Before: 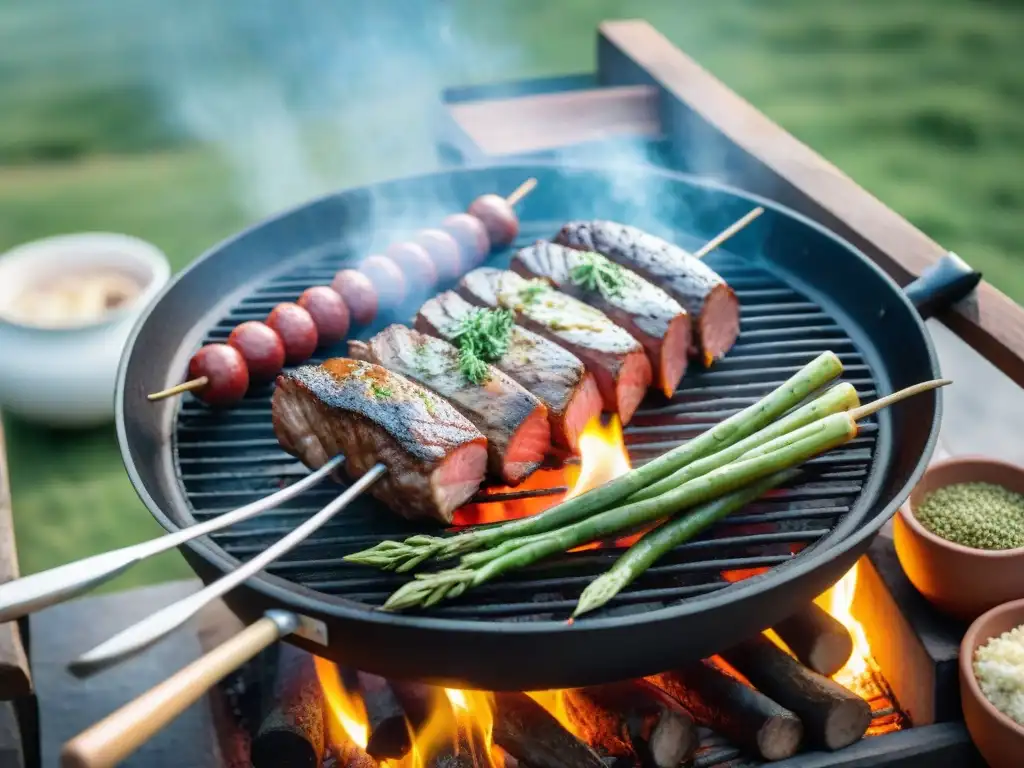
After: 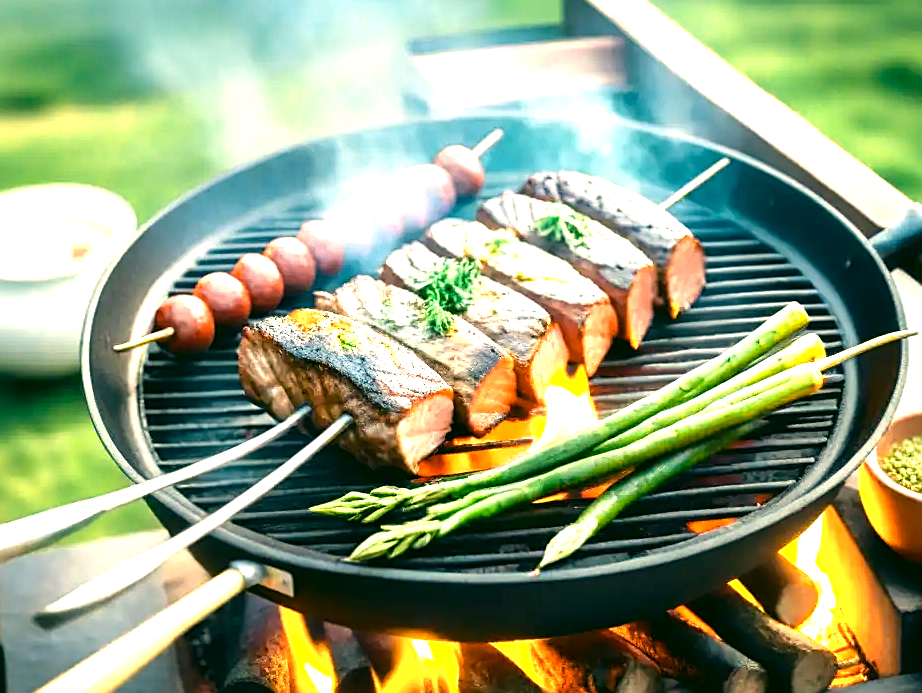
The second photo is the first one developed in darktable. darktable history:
color balance rgb: perceptual saturation grading › global saturation 30.281%, global vibrance 20.602%
crop: left 3.405%, top 6.476%, right 6.487%, bottom 3.195%
color correction: highlights a* 5.05, highlights b* 23.54, shadows a* -15.67, shadows b* 3.95
sharpen: on, module defaults
tone equalizer: -8 EV -0.438 EV, -7 EV -0.404 EV, -6 EV -0.308 EV, -5 EV -0.187 EV, -3 EV 0.231 EV, -2 EV 0.354 EV, -1 EV 0.394 EV, +0 EV 0.409 EV
exposure: black level correction 0, exposure 0.5 EV, compensate exposure bias true, compensate highlight preservation false
color zones: curves: ch0 [(0.018, 0.548) (0.224, 0.64) (0.425, 0.447) (0.675, 0.575) (0.732, 0.579)]; ch1 [(0.066, 0.487) (0.25, 0.5) (0.404, 0.43) (0.75, 0.421) (0.956, 0.421)]; ch2 [(0.044, 0.561) (0.215, 0.465) (0.399, 0.544) (0.465, 0.548) (0.614, 0.447) (0.724, 0.43) (0.882, 0.623) (0.956, 0.632)]
